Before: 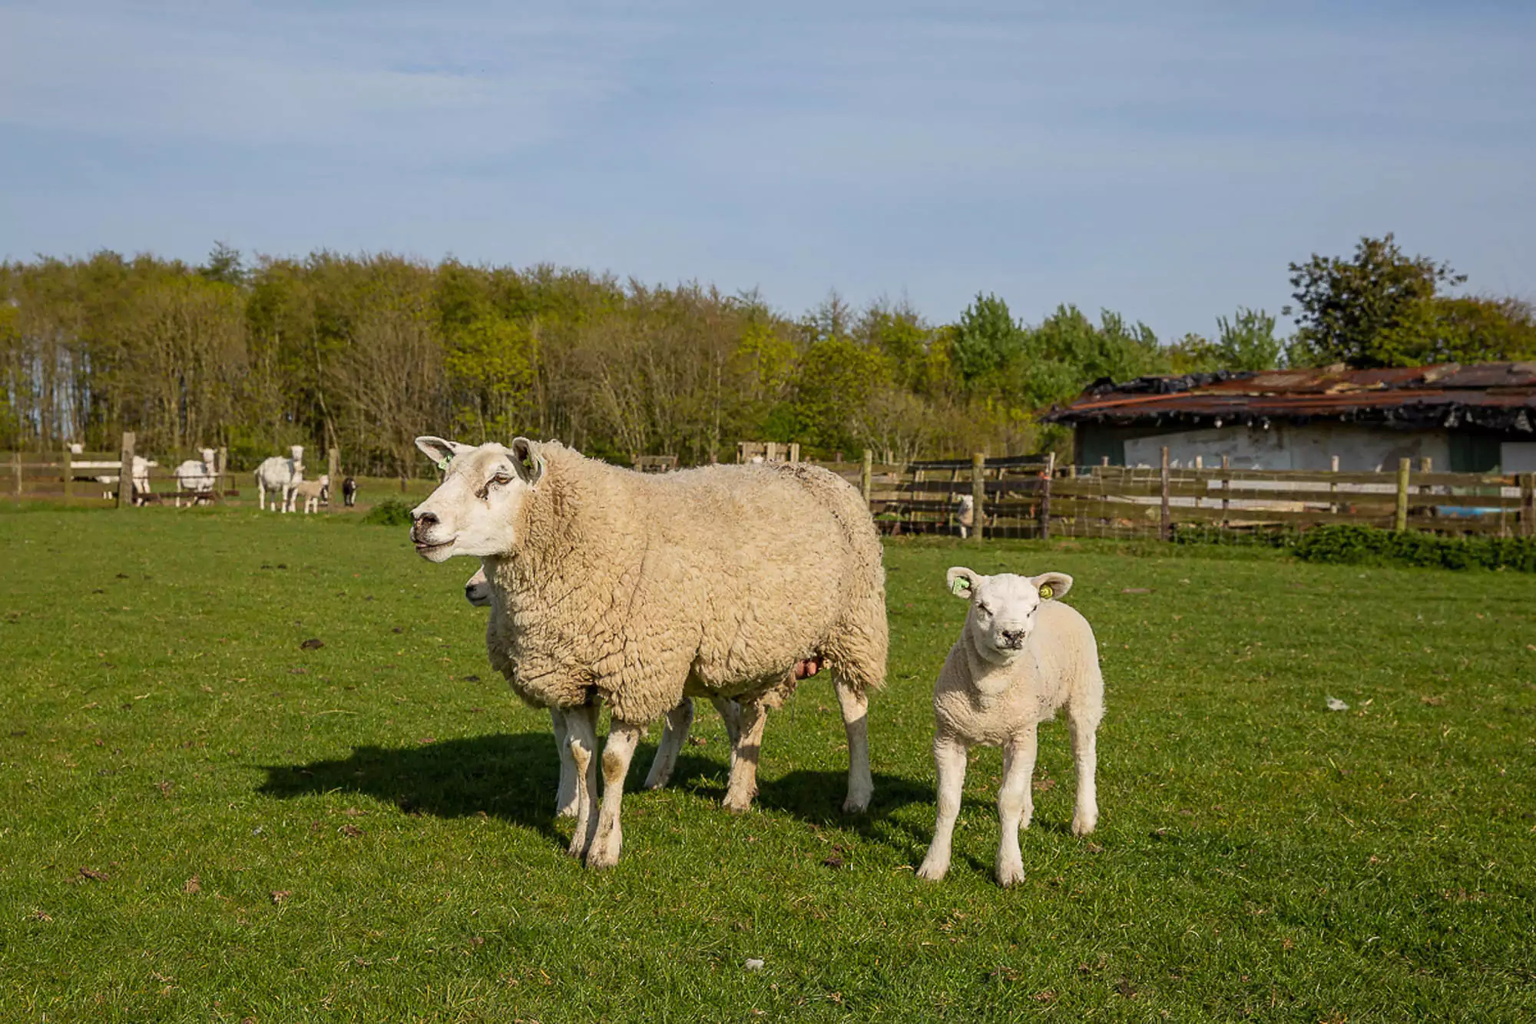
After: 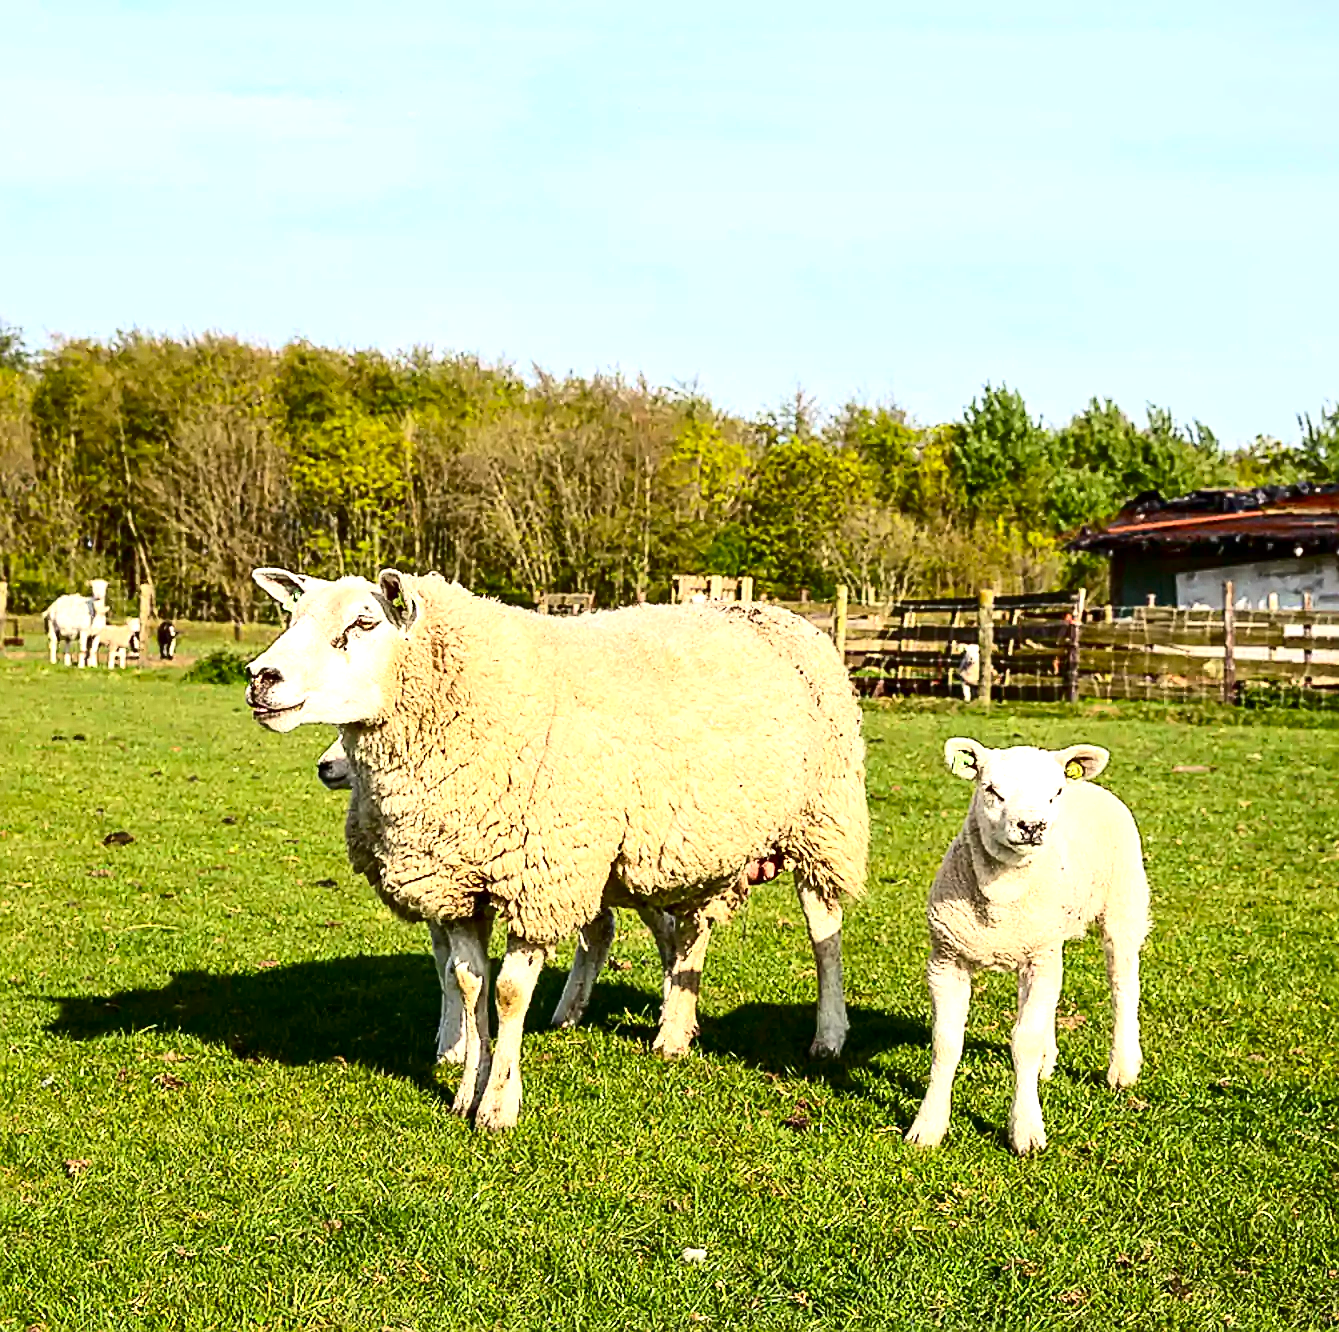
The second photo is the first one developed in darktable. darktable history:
sharpen: on, module defaults
crop and rotate: left 14.417%, right 18.594%
contrast brightness saturation: contrast 0.336, brightness -0.083, saturation 0.174
exposure: exposure 1.252 EV, compensate highlight preservation false
